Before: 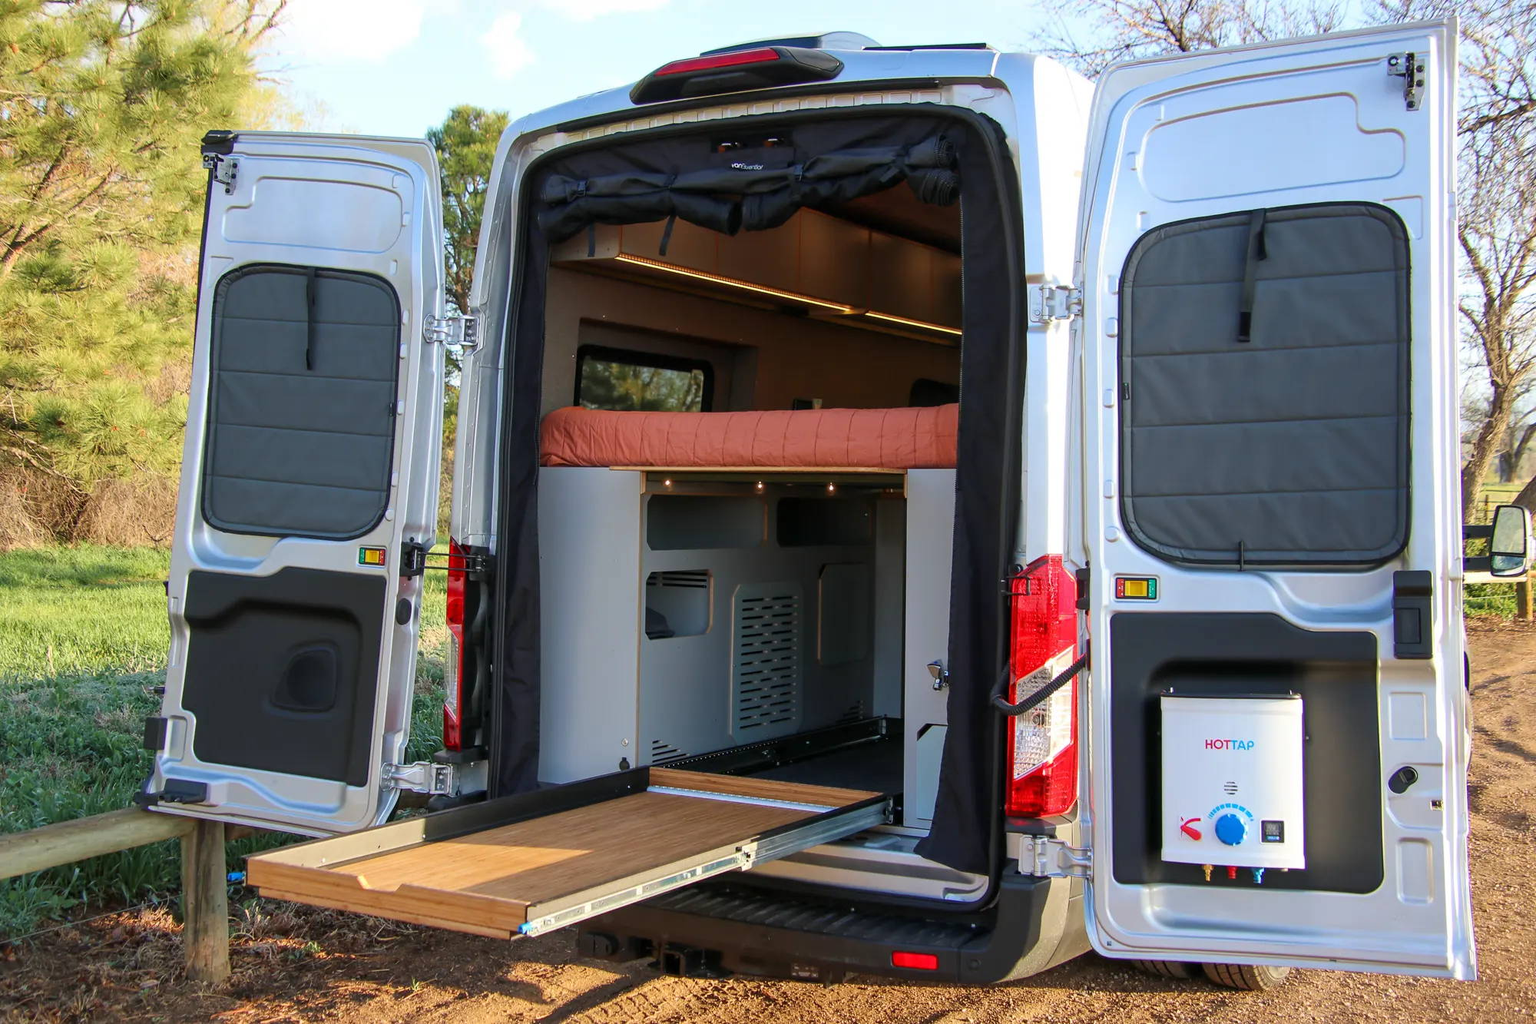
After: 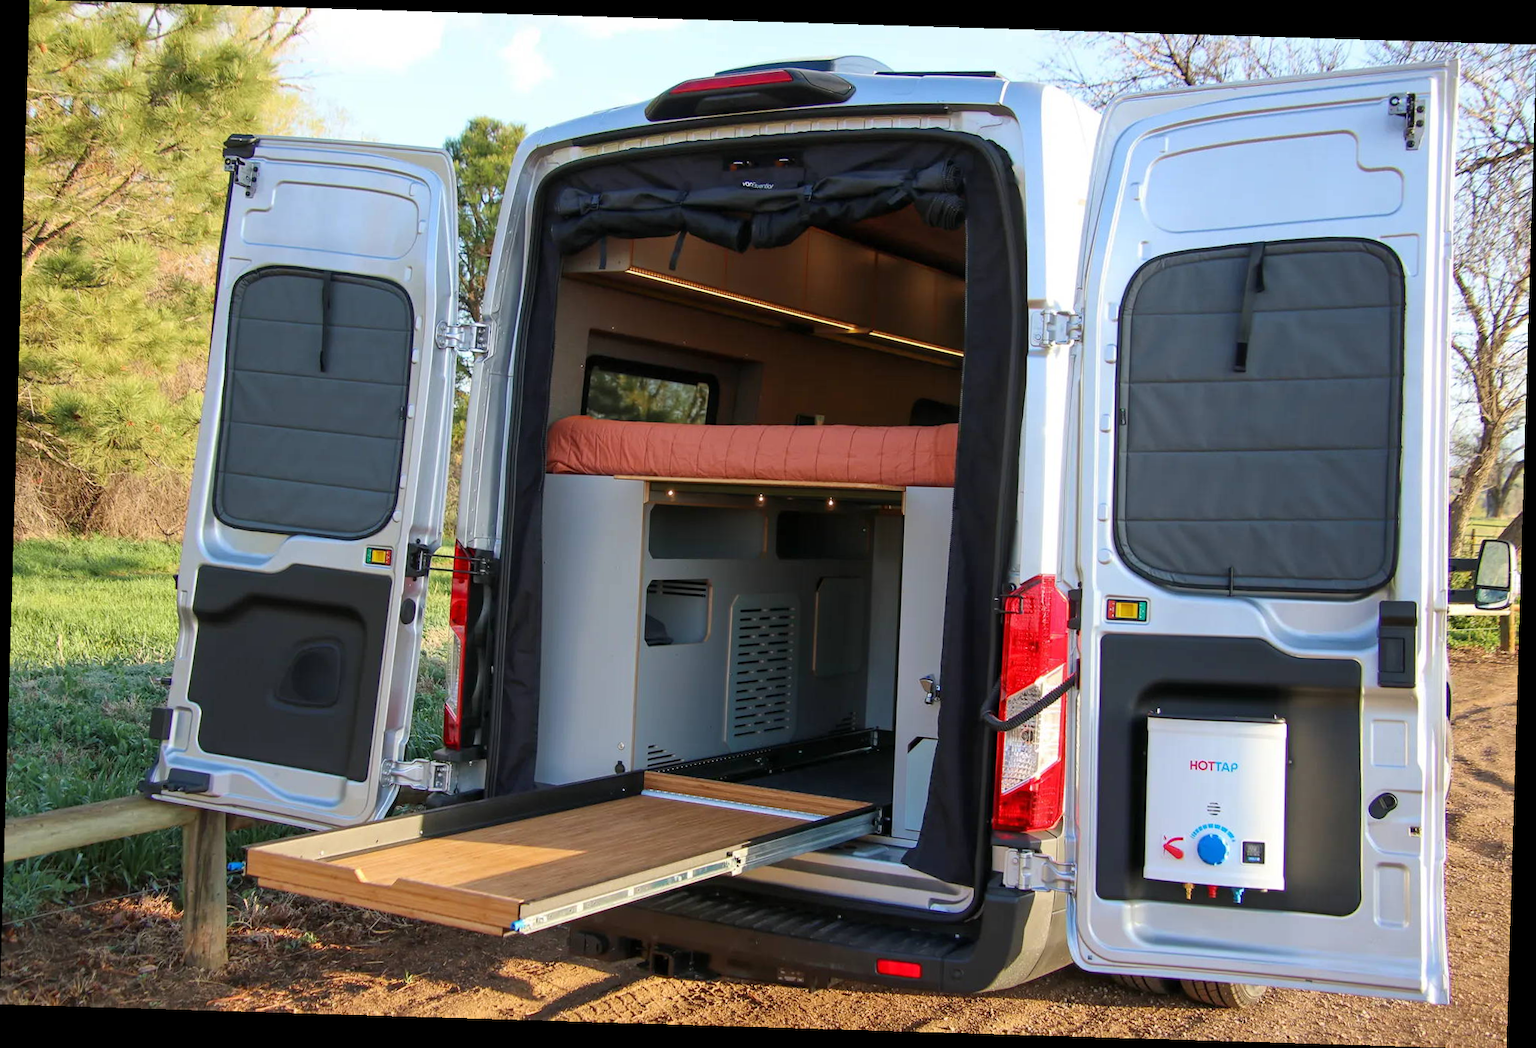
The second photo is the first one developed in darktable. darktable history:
white balance: emerald 1
rotate and perspective: rotation 1.72°, automatic cropping off
